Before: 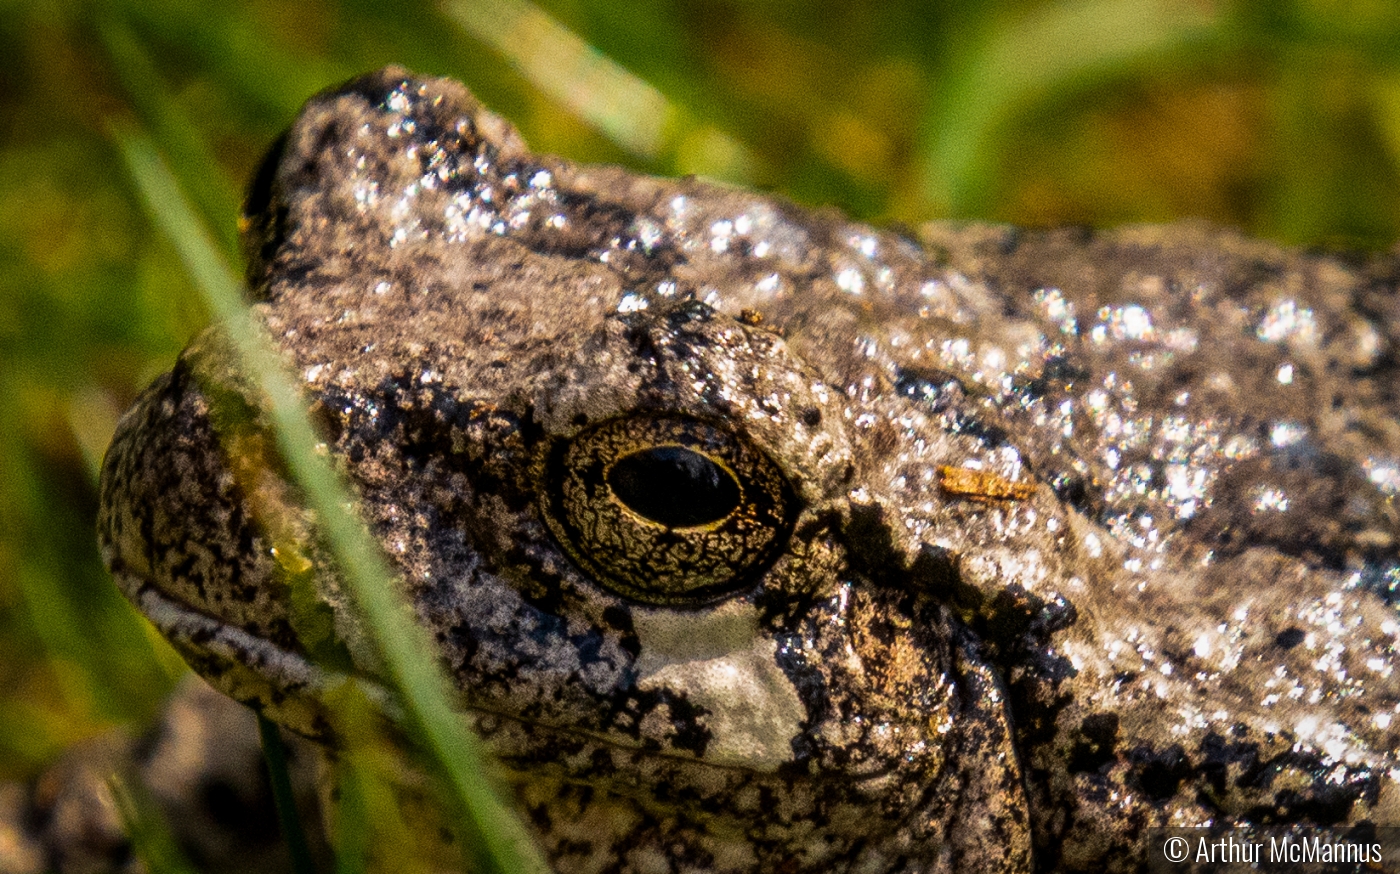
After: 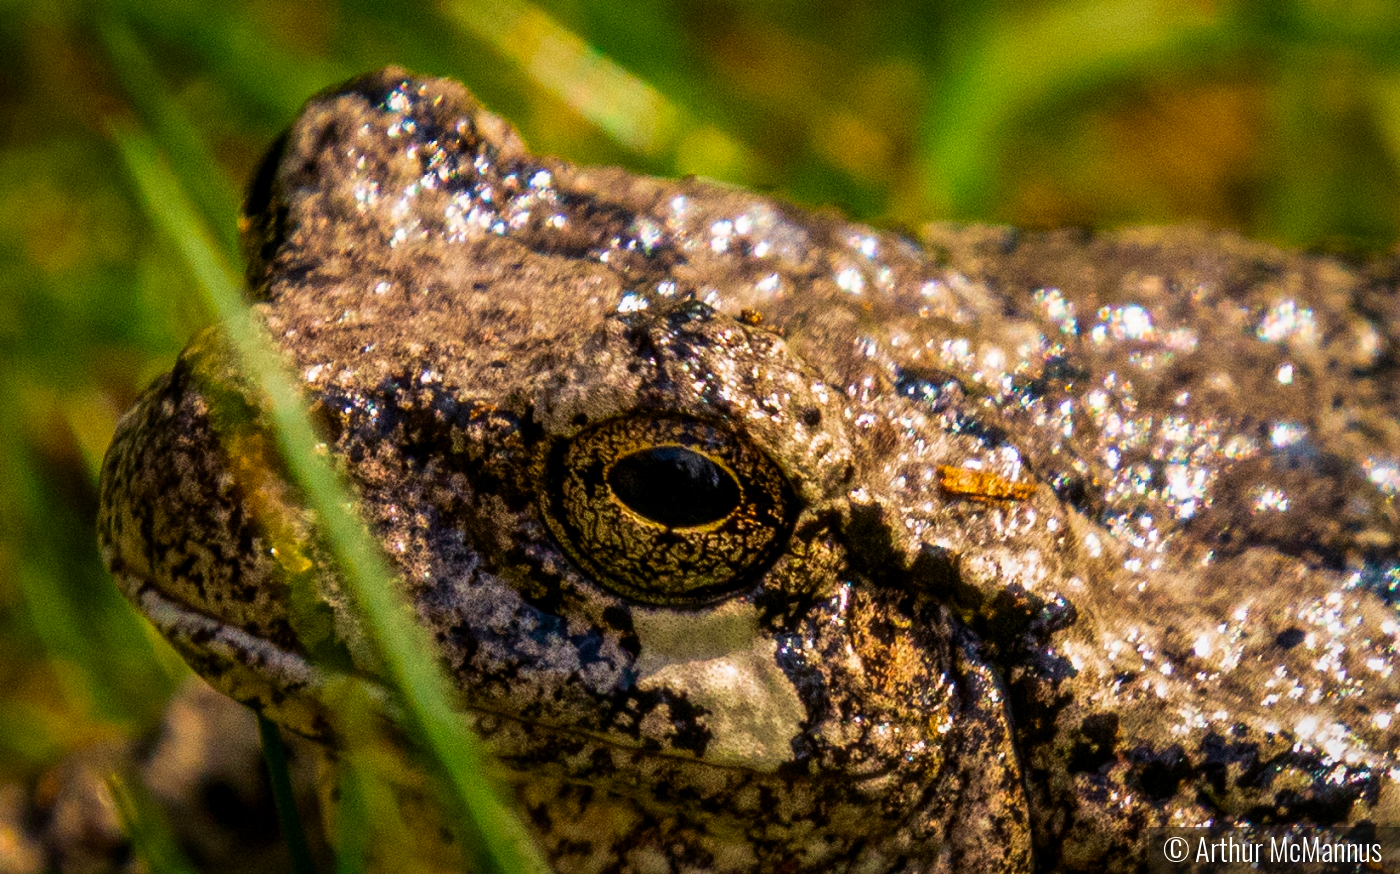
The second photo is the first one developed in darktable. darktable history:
velvia: on, module defaults
color correction: highlights b* -0.026, saturation 1.36
